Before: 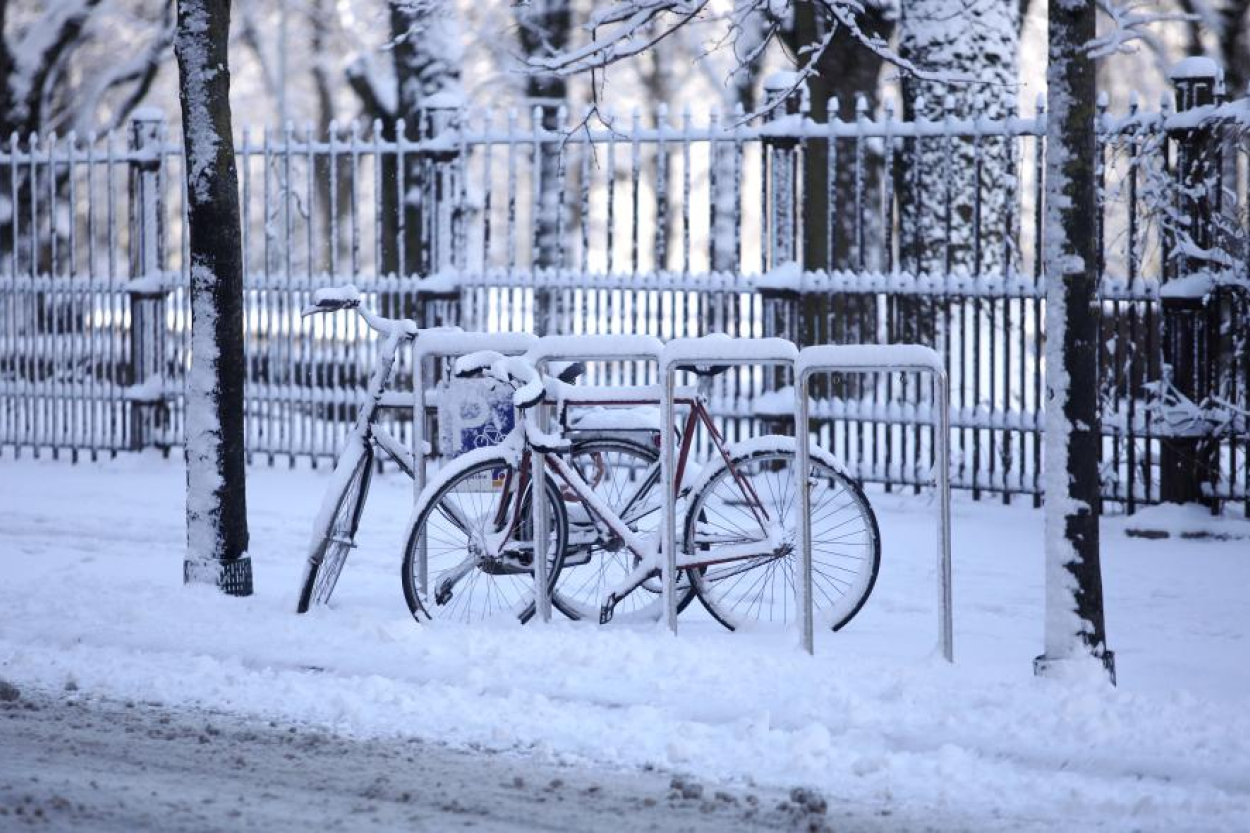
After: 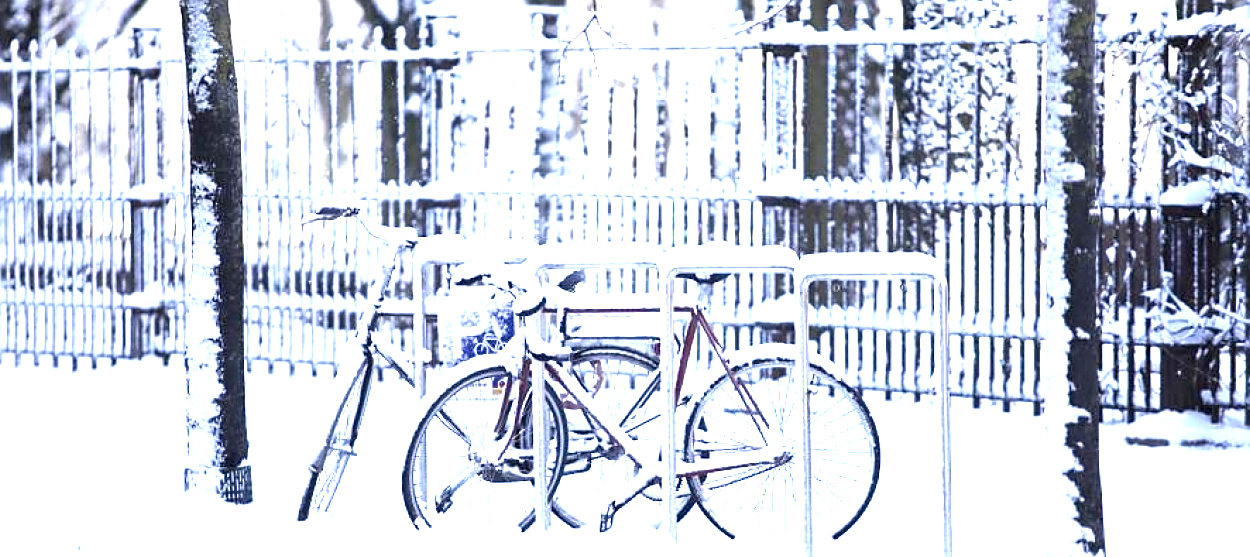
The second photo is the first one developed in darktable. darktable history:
sharpen: on, module defaults
crop: top 11.132%, bottom 21.945%
exposure: black level correction 0, exposure 1.754 EV, compensate highlight preservation false
